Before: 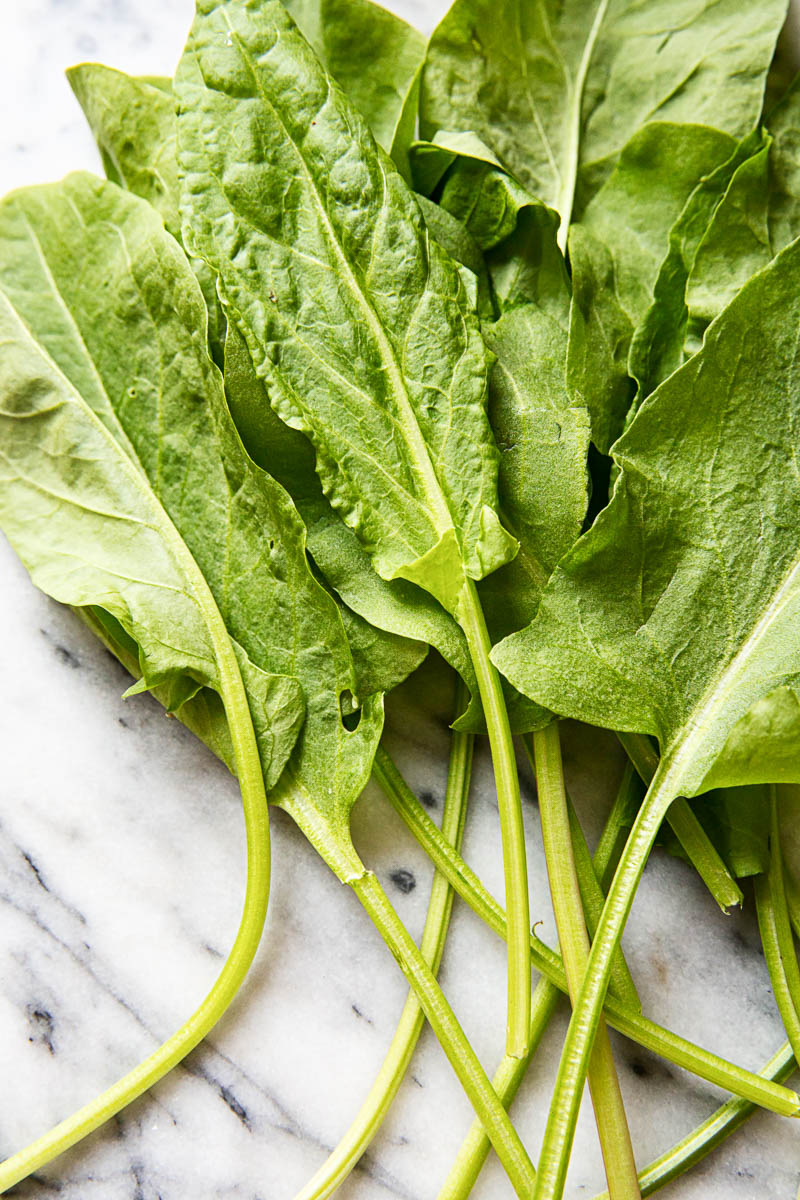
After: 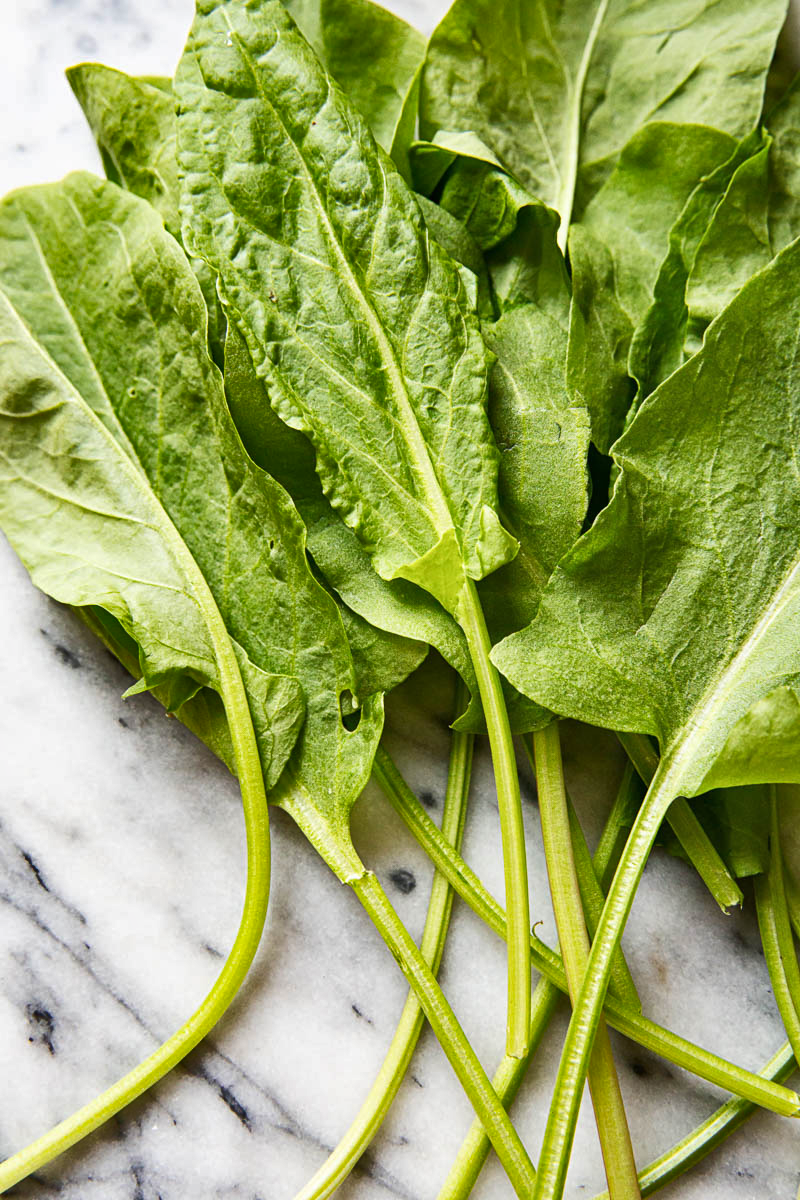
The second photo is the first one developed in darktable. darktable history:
shadows and highlights: shadows 60, soften with gaussian
exposure: black level correction 0, compensate exposure bias true, compensate highlight preservation false
